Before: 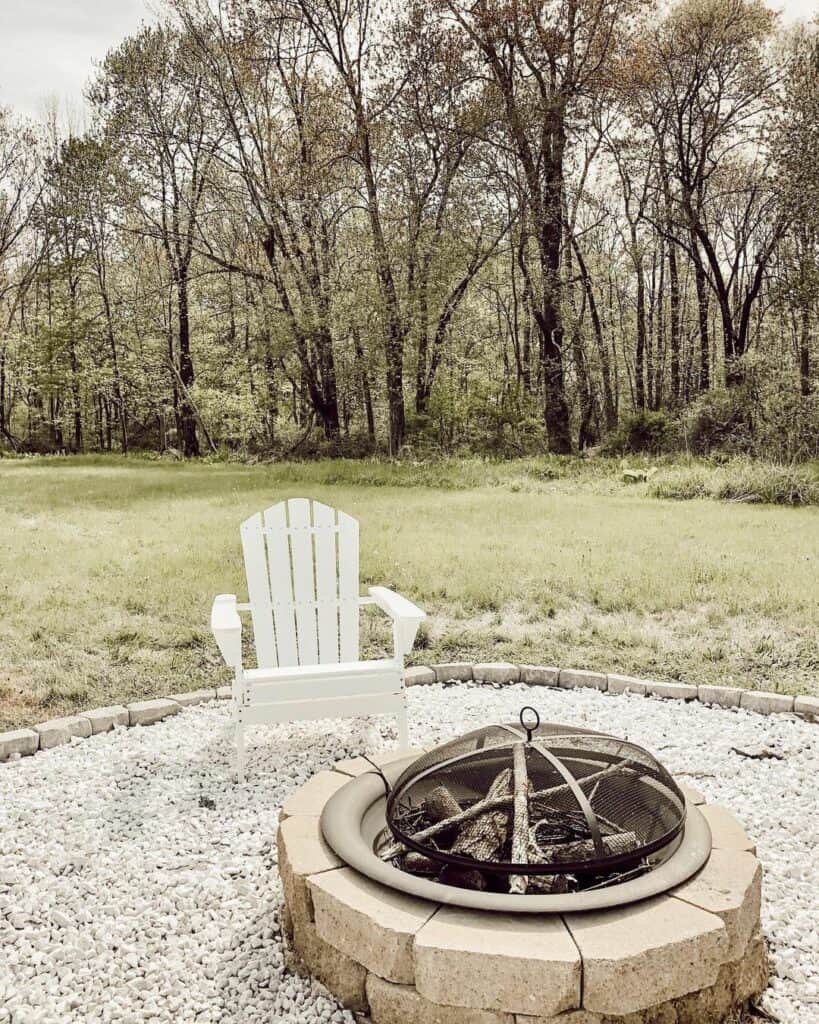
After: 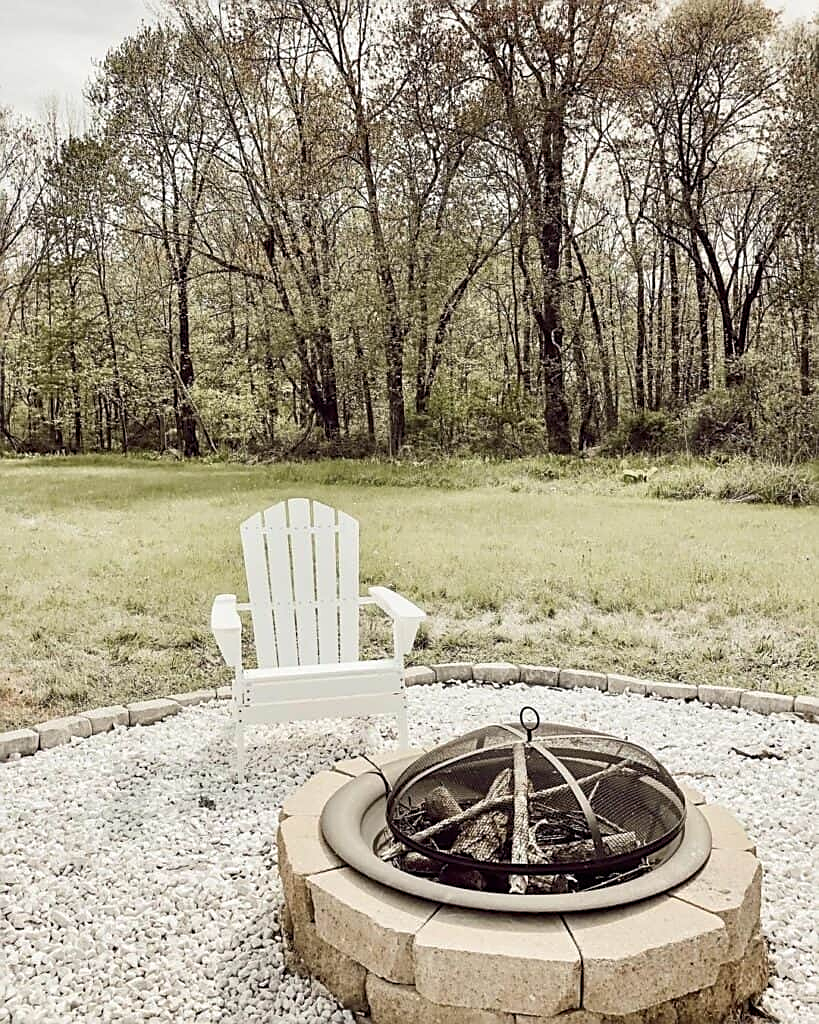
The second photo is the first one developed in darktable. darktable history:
sharpen: on, module defaults
levels: mode automatic, black 0.109%, levels [0.721, 0.937, 0.997]
